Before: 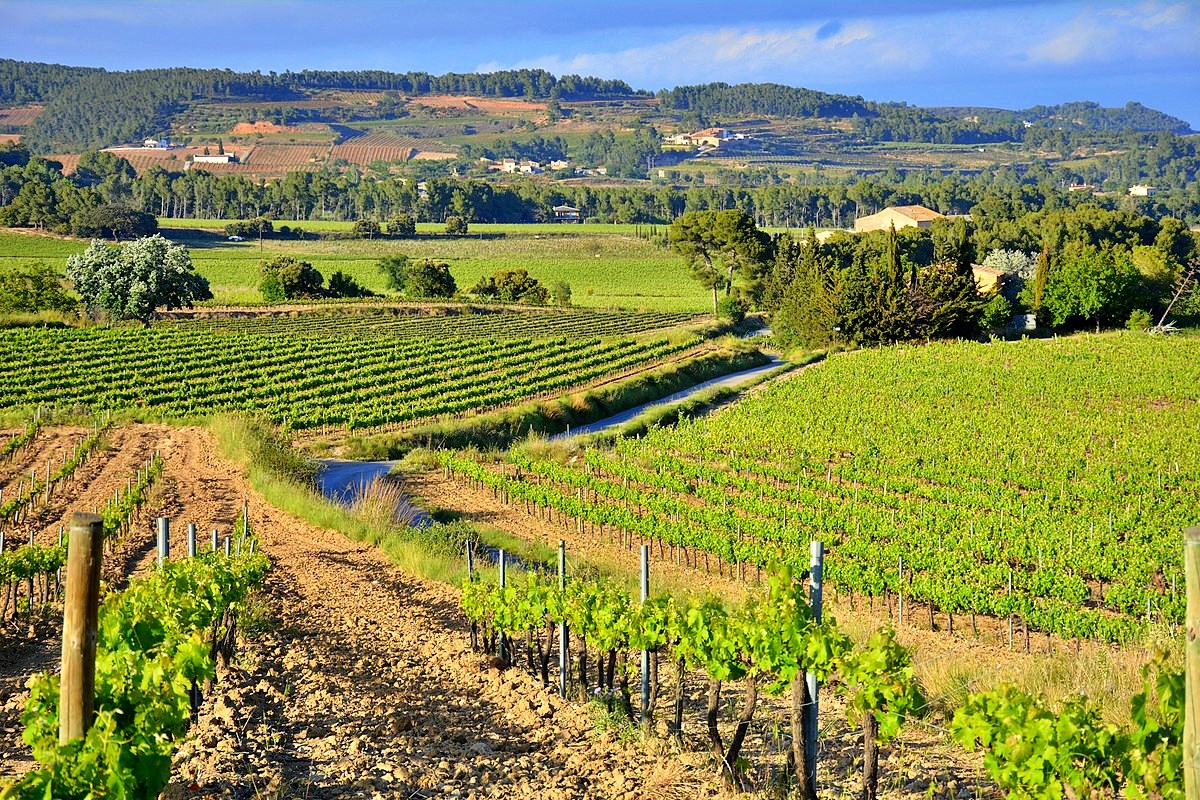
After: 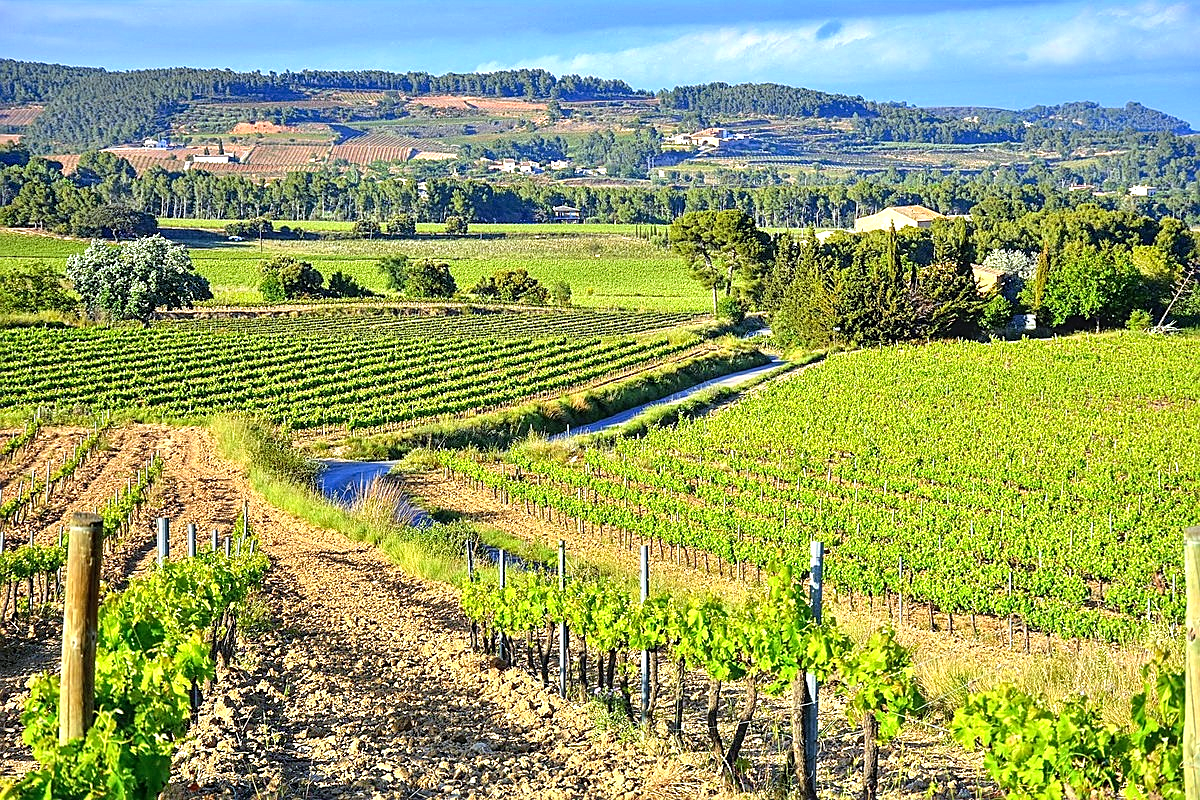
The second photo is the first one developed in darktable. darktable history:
exposure: exposure 0.566 EV, compensate highlight preservation false
tone equalizer: on, module defaults
white balance: red 0.954, blue 1.079
local contrast: on, module defaults
sharpen: on, module defaults
